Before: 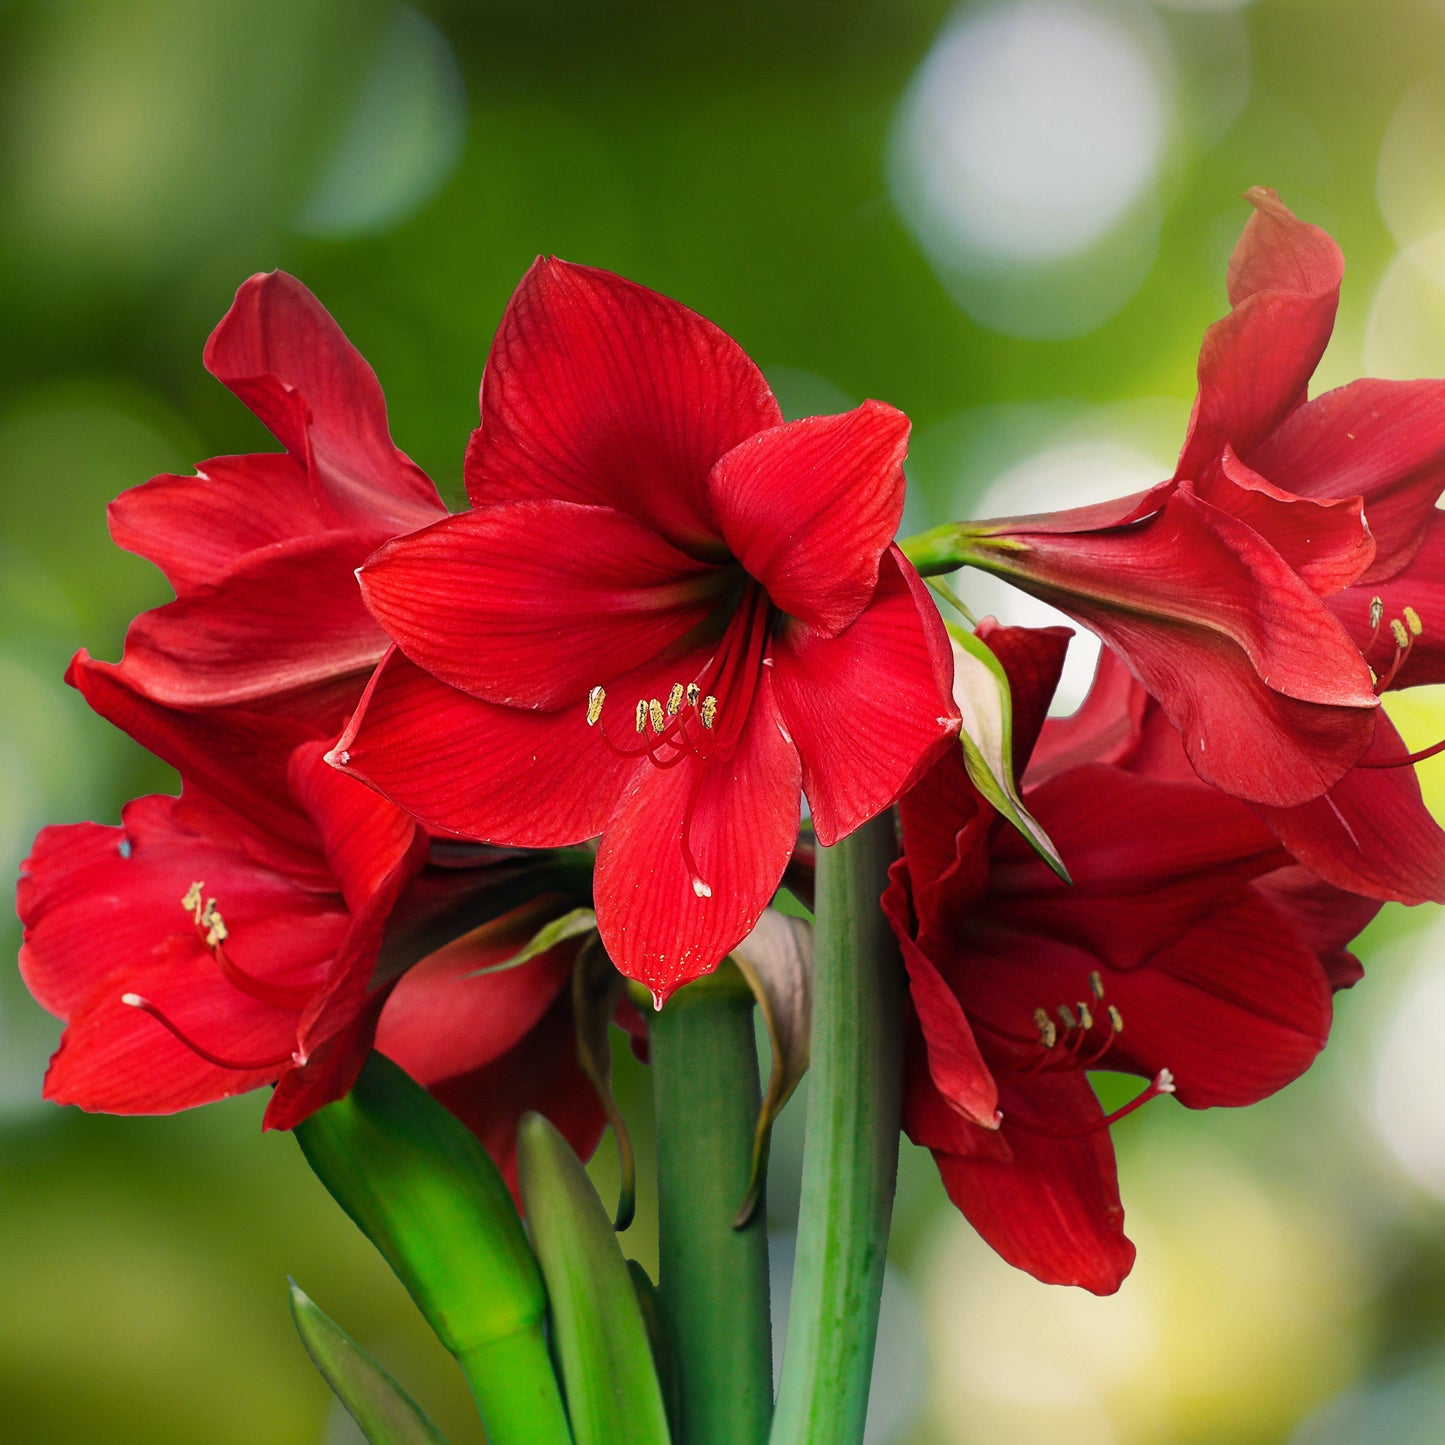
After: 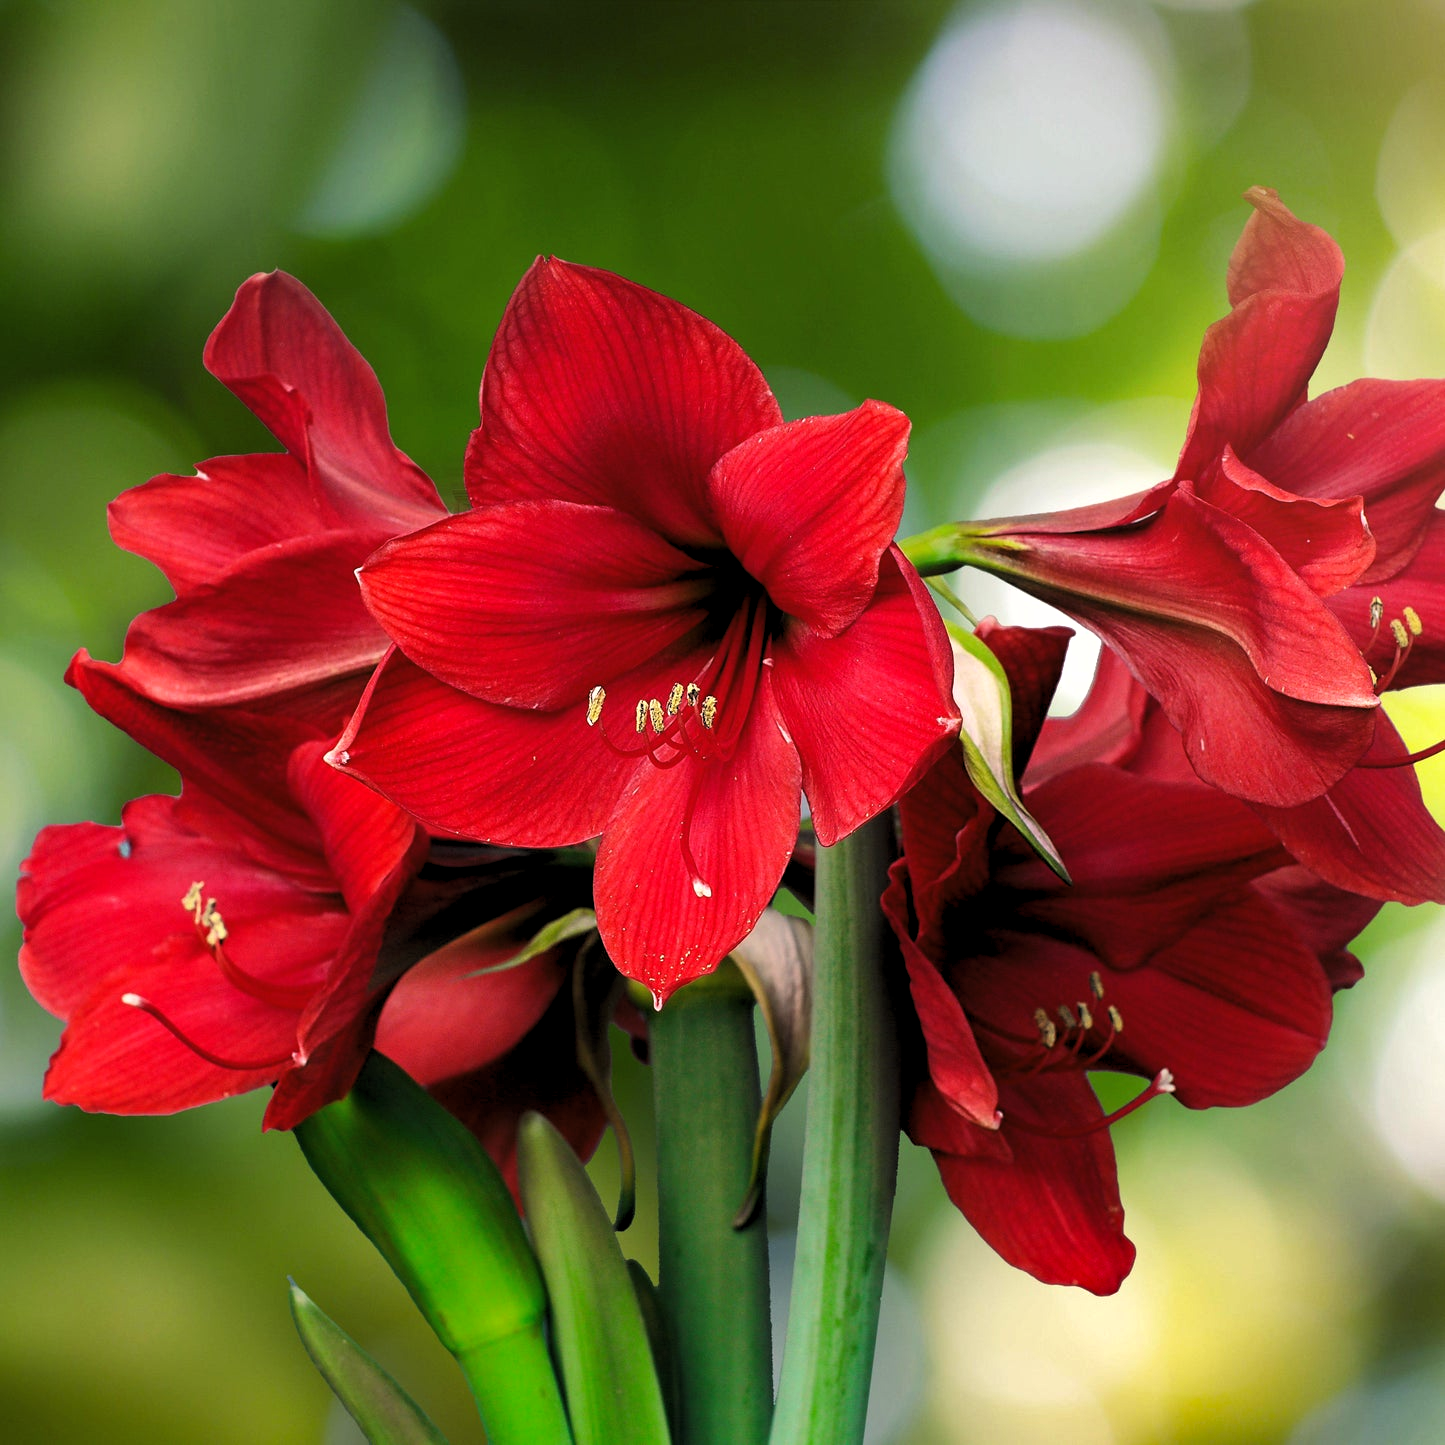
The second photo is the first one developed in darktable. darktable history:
shadows and highlights: shadows 5.91, highlights color adjustment 89.65%, soften with gaussian
levels: levels [0.062, 0.494, 0.925]
